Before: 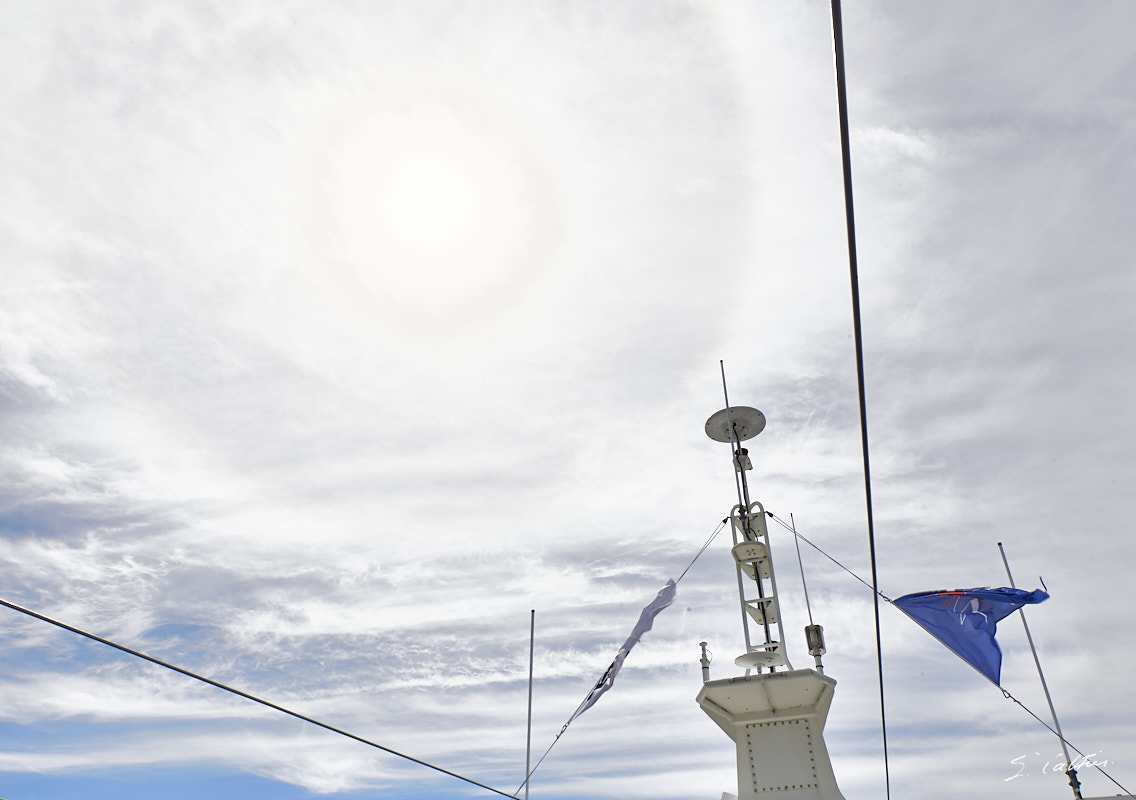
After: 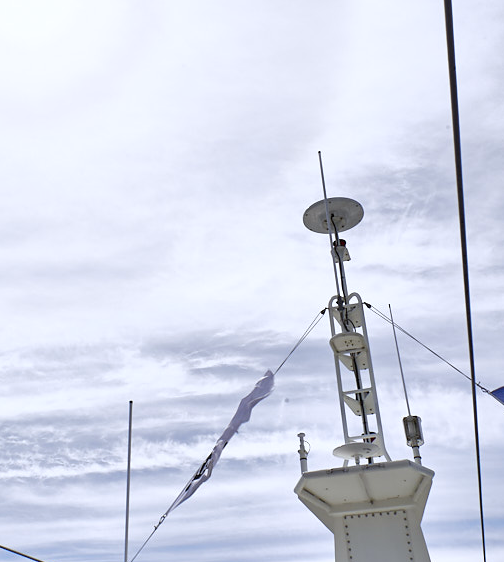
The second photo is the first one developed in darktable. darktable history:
crop: left 35.432%, top 26.233%, right 20.145%, bottom 3.432%
color calibration: illuminant as shot in camera, x 0.358, y 0.373, temperature 4628.91 K
